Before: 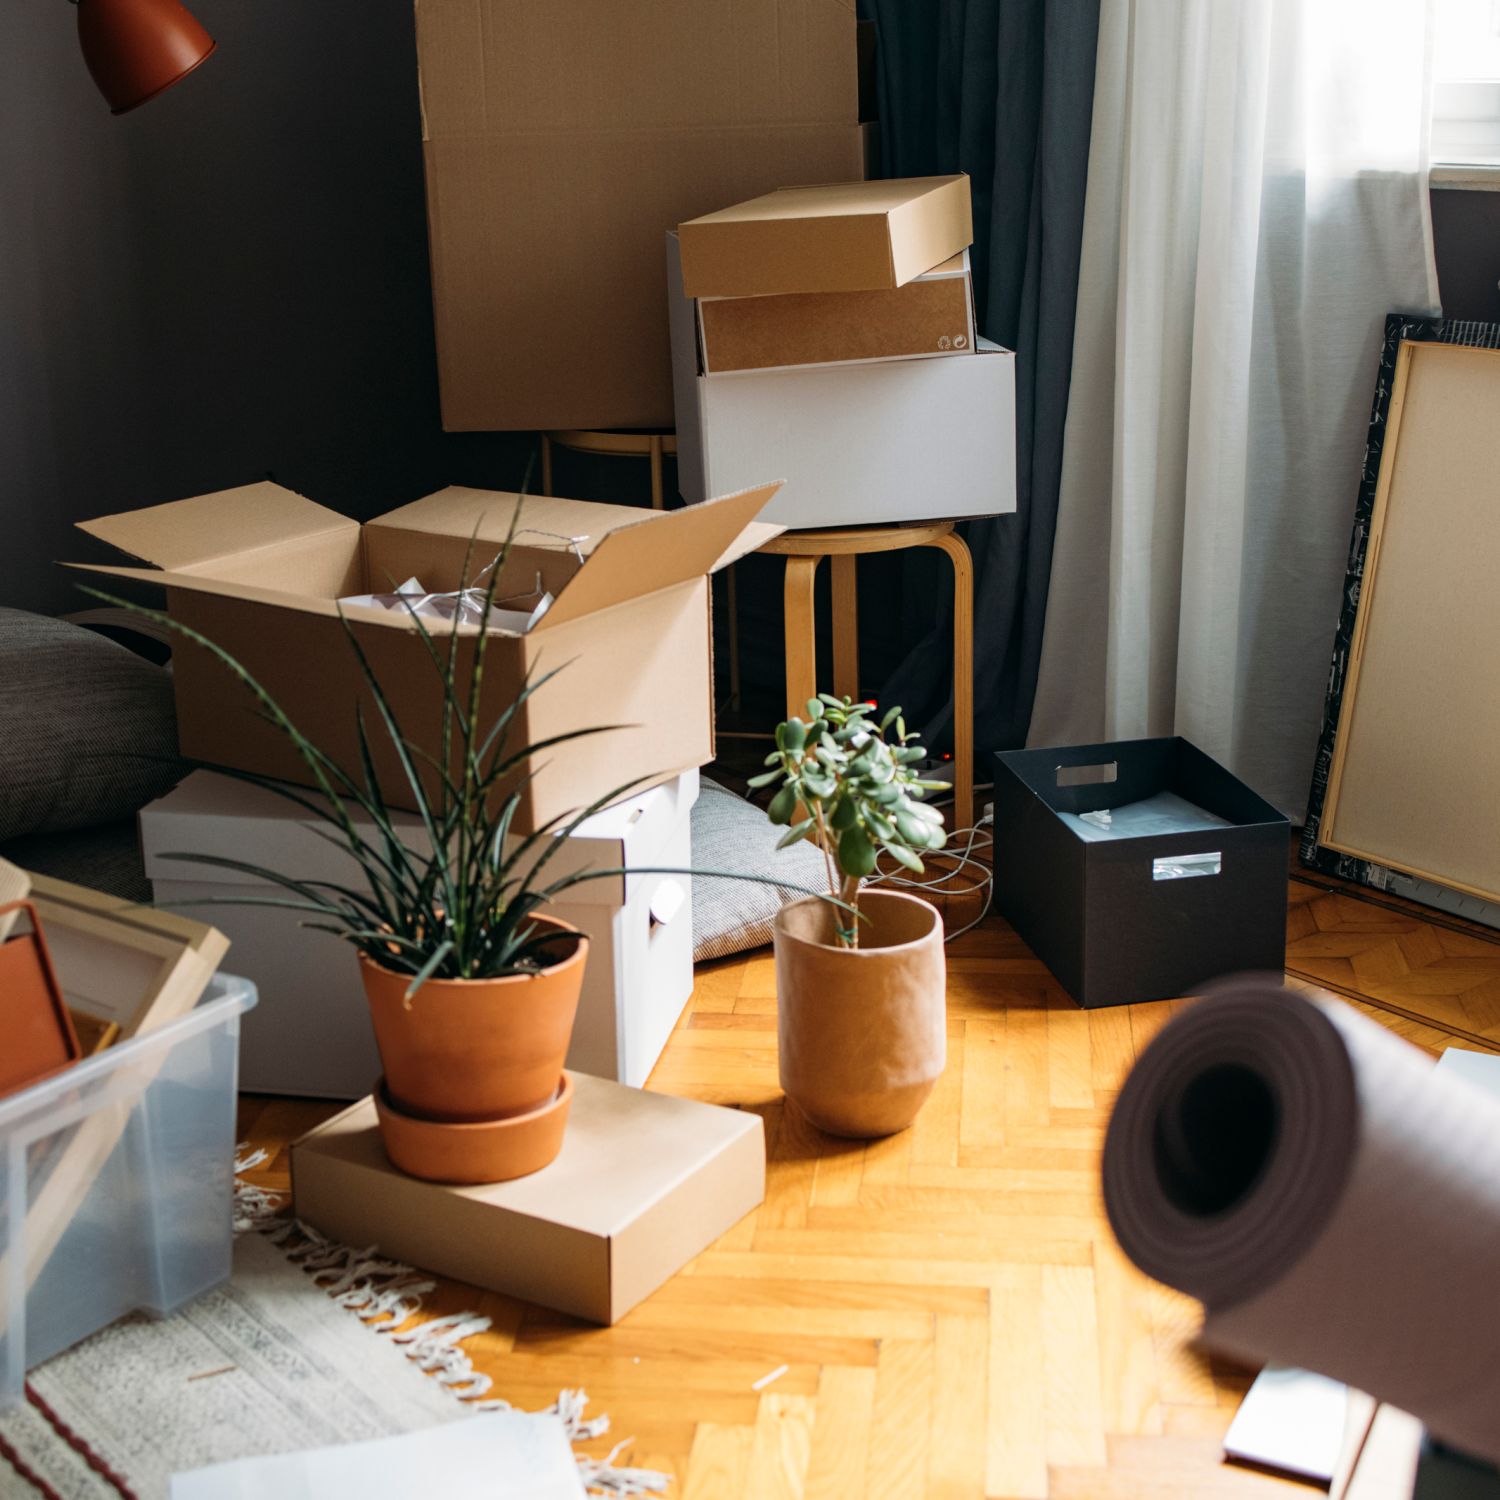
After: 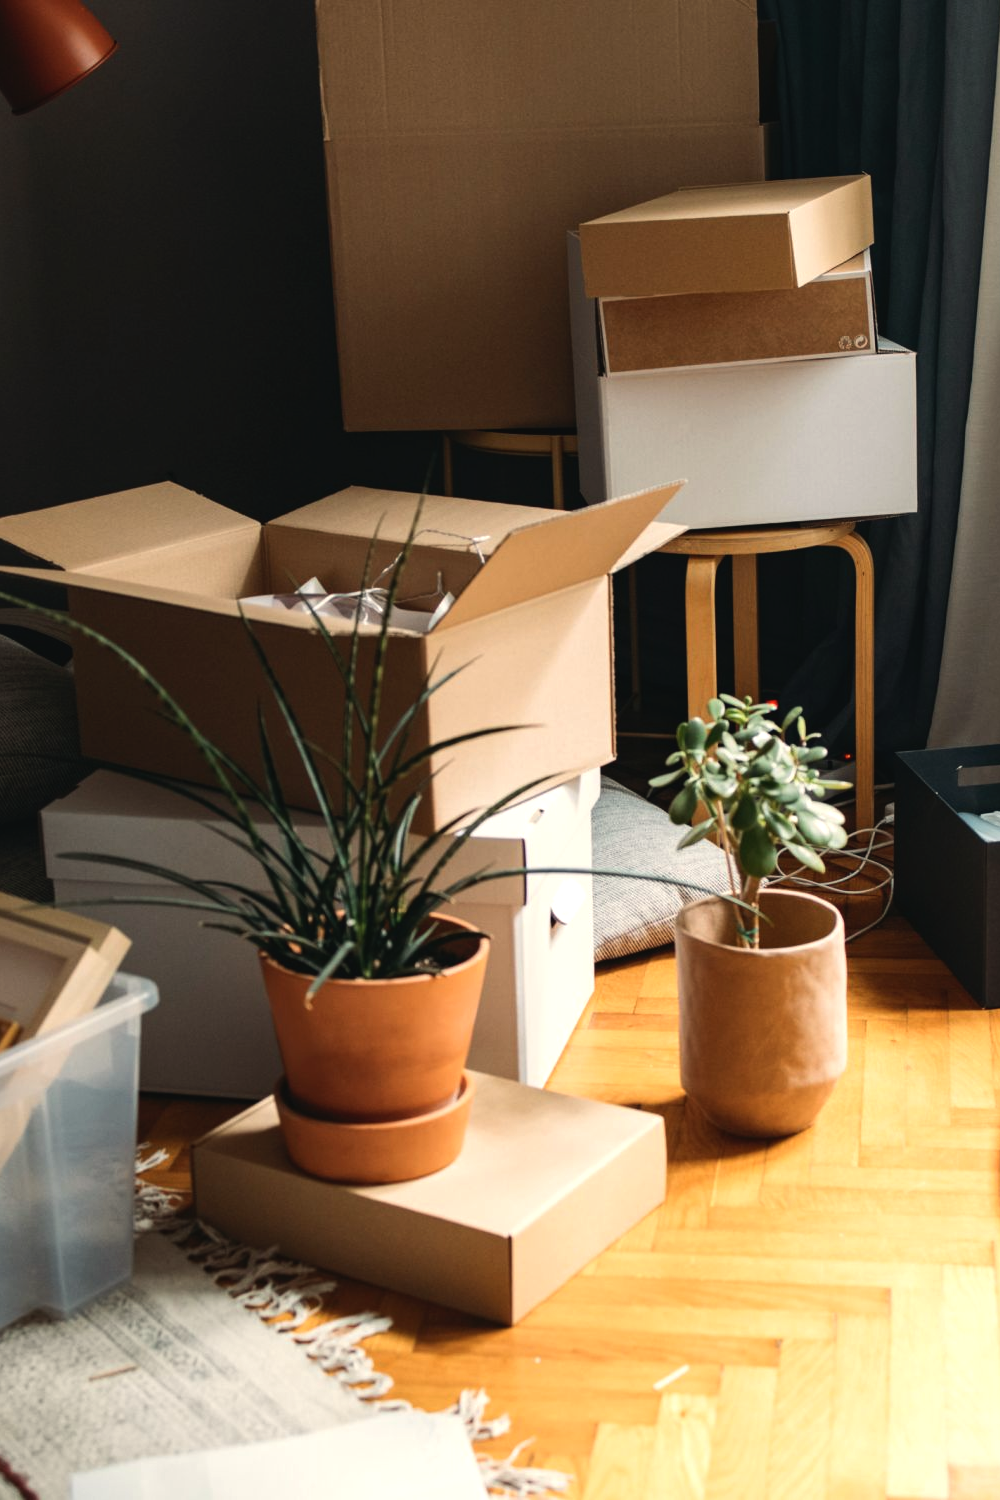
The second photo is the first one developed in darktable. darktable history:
contrast brightness saturation: contrast -0.08, brightness -0.04, saturation -0.11
crop and rotate: left 6.617%, right 26.717%
tone equalizer: -8 EV -0.417 EV, -7 EV -0.389 EV, -6 EV -0.333 EV, -5 EV -0.222 EV, -3 EV 0.222 EV, -2 EV 0.333 EV, -1 EV 0.389 EV, +0 EV 0.417 EV, edges refinement/feathering 500, mask exposure compensation -1.57 EV, preserve details no
white balance: red 1.045, blue 0.932
